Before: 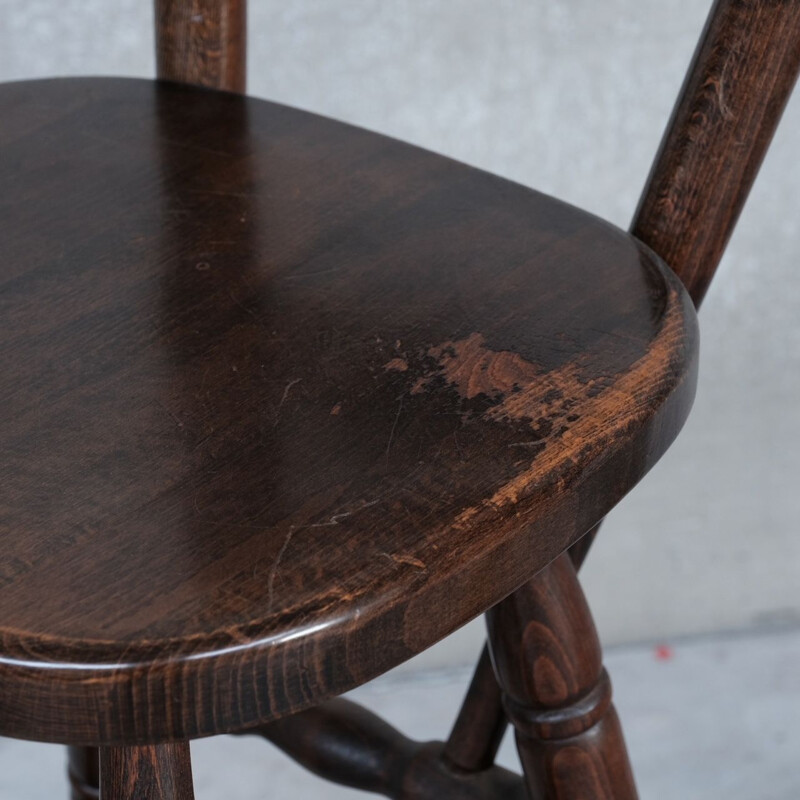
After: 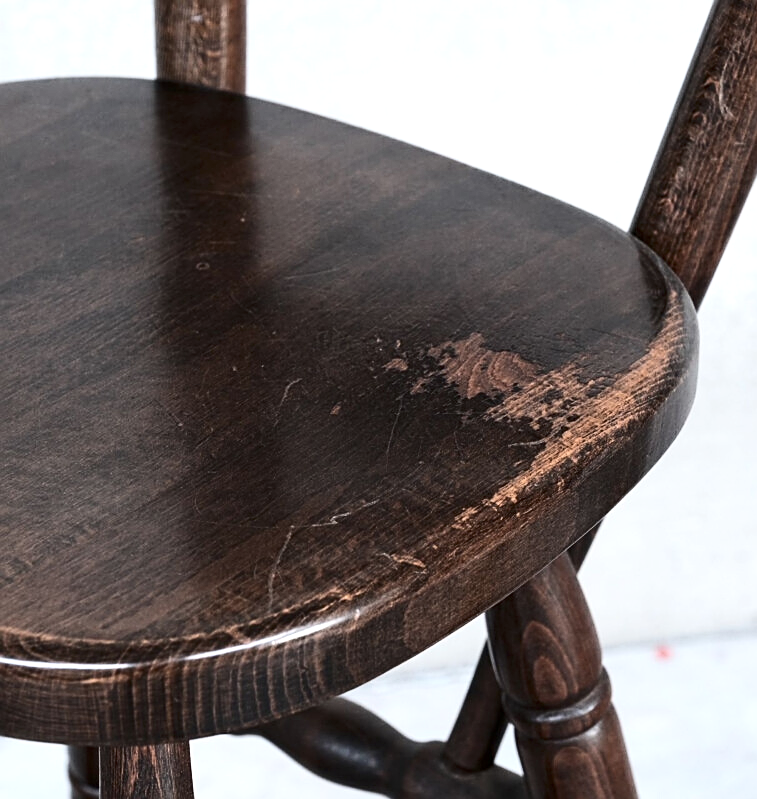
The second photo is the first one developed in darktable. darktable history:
exposure: black level correction 0.001, exposure 1.131 EV, compensate highlight preservation false
crop and rotate: left 0%, right 5.301%
sharpen: on, module defaults
contrast brightness saturation: contrast 0.25, saturation -0.307
